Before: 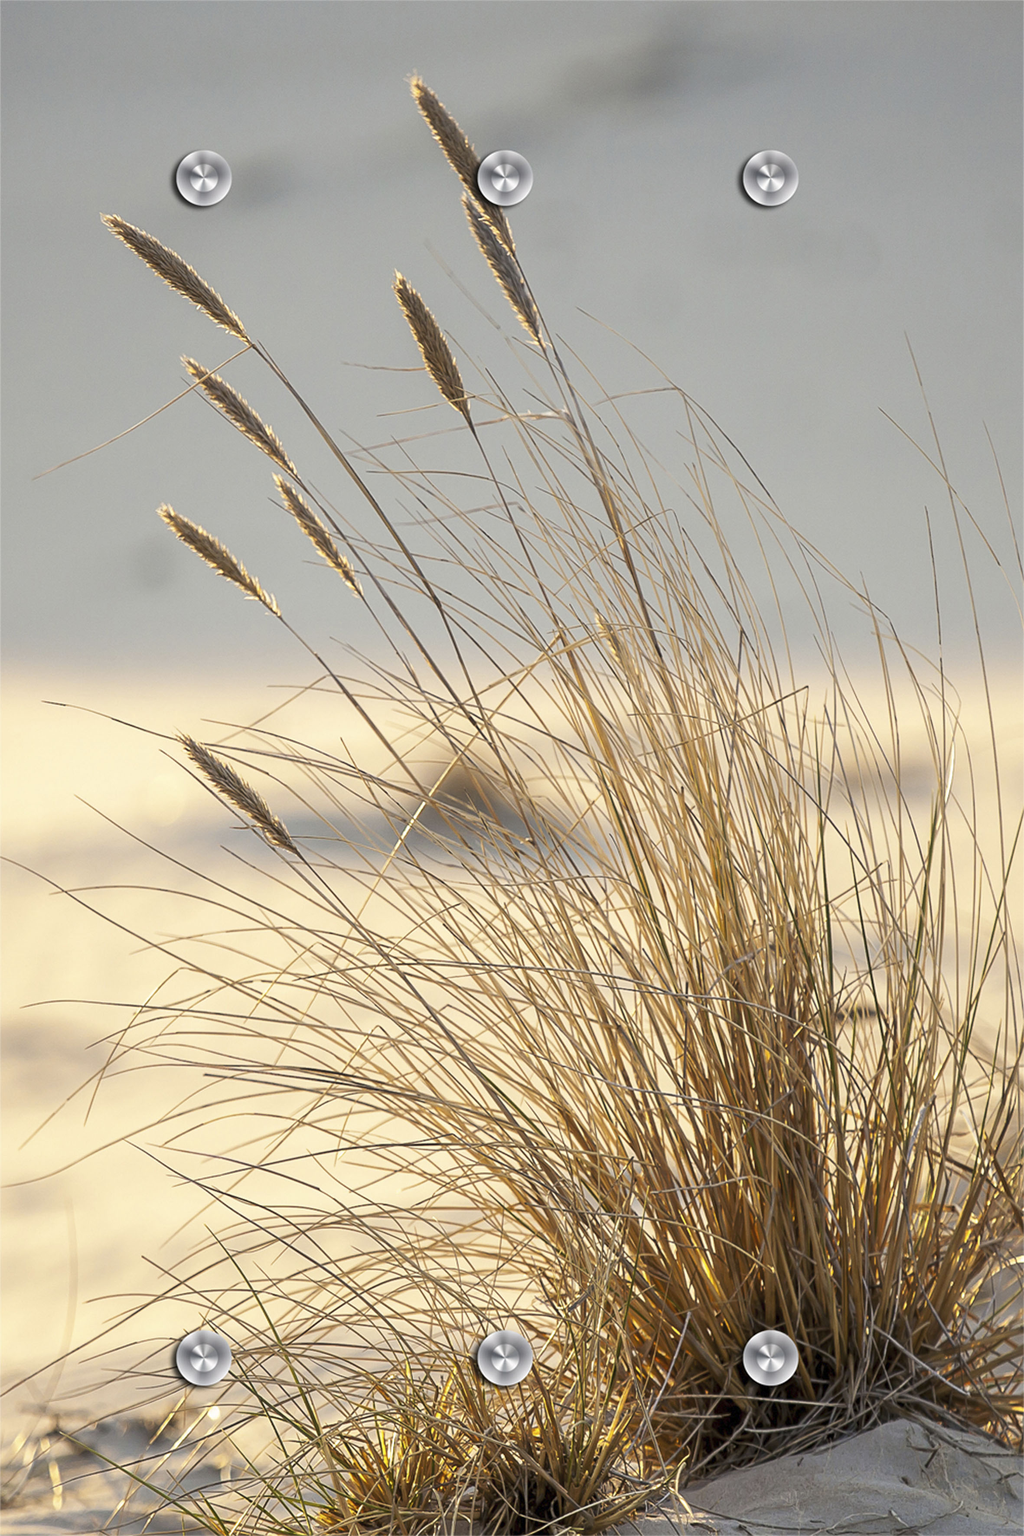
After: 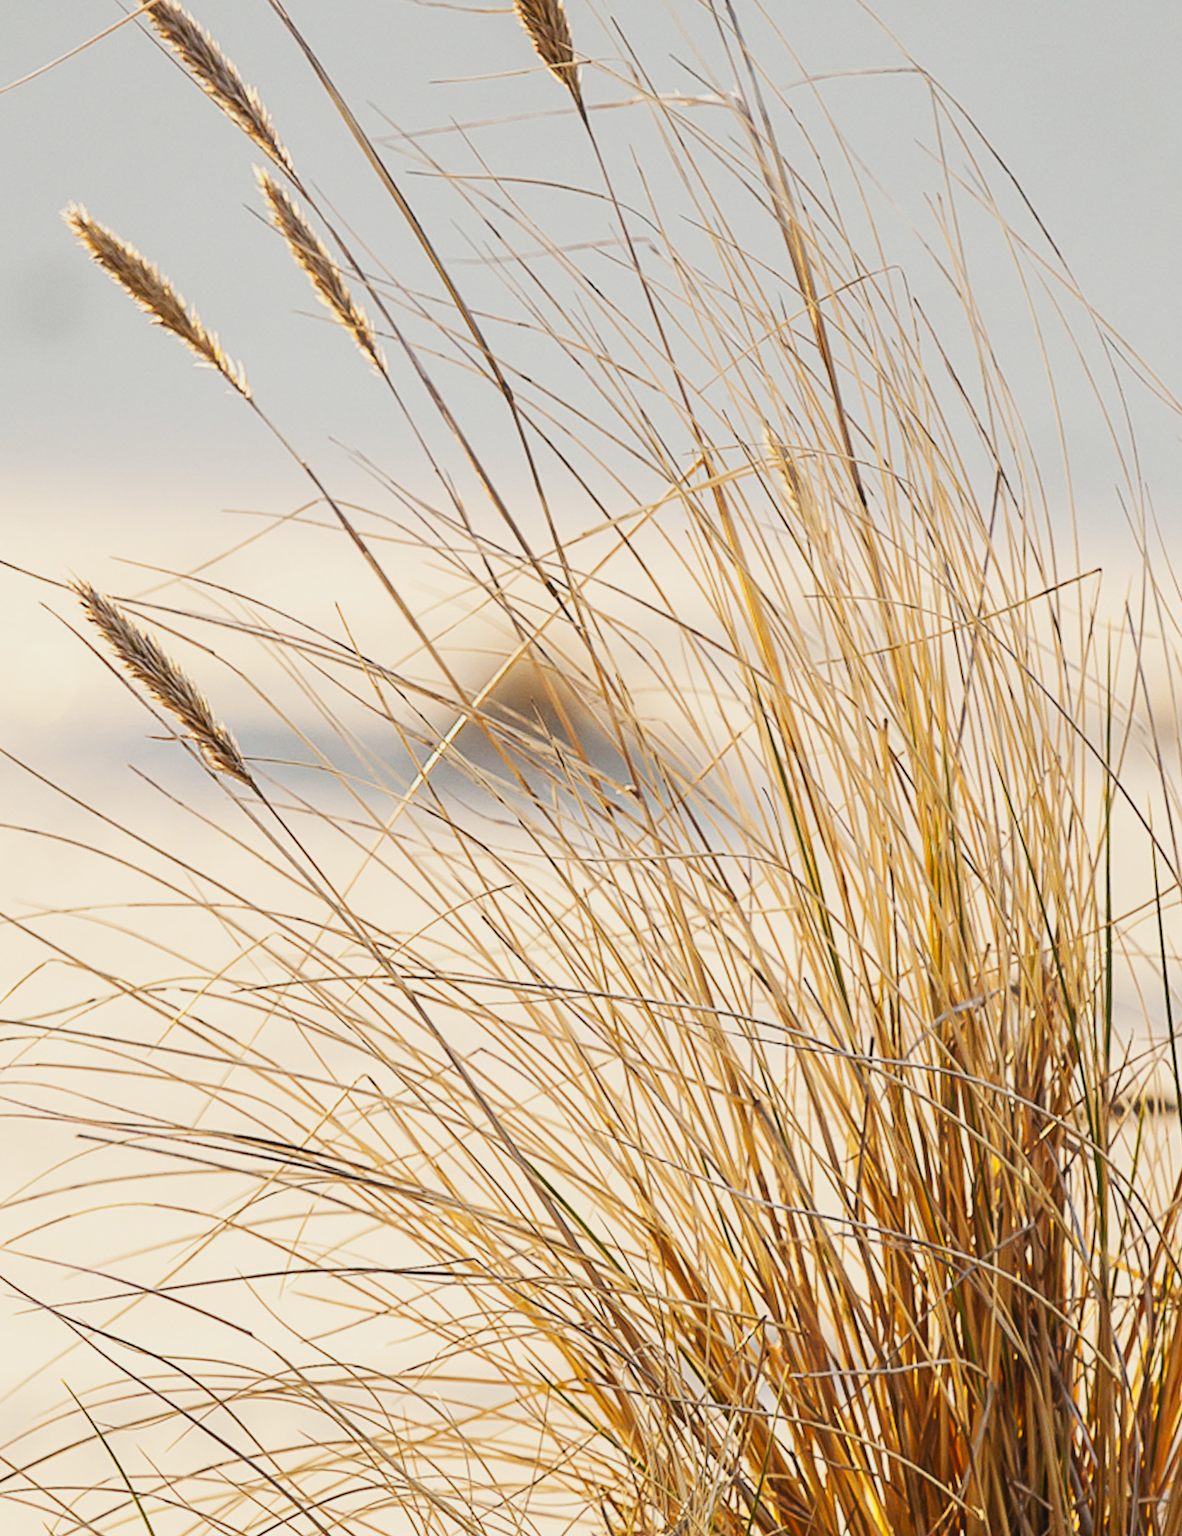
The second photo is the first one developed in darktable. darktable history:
tone curve: curves: ch0 [(0, 0.03) (0.113, 0.087) (0.207, 0.184) (0.515, 0.612) (0.712, 0.793) (1, 0.946)]; ch1 [(0, 0) (0.172, 0.123) (0.317, 0.279) (0.414, 0.382) (0.476, 0.479) (0.505, 0.498) (0.534, 0.534) (0.621, 0.65) (0.709, 0.764) (1, 1)]; ch2 [(0, 0) (0.411, 0.424) (0.505, 0.505) (0.521, 0.524) (0.537, 0.57) (0.65, 0.699) (1, 1)], preserve colors none
crop and rotate: angle -3.8°, left 9.908%, top 20.686%, right 12.355%, bottom 12.009%
